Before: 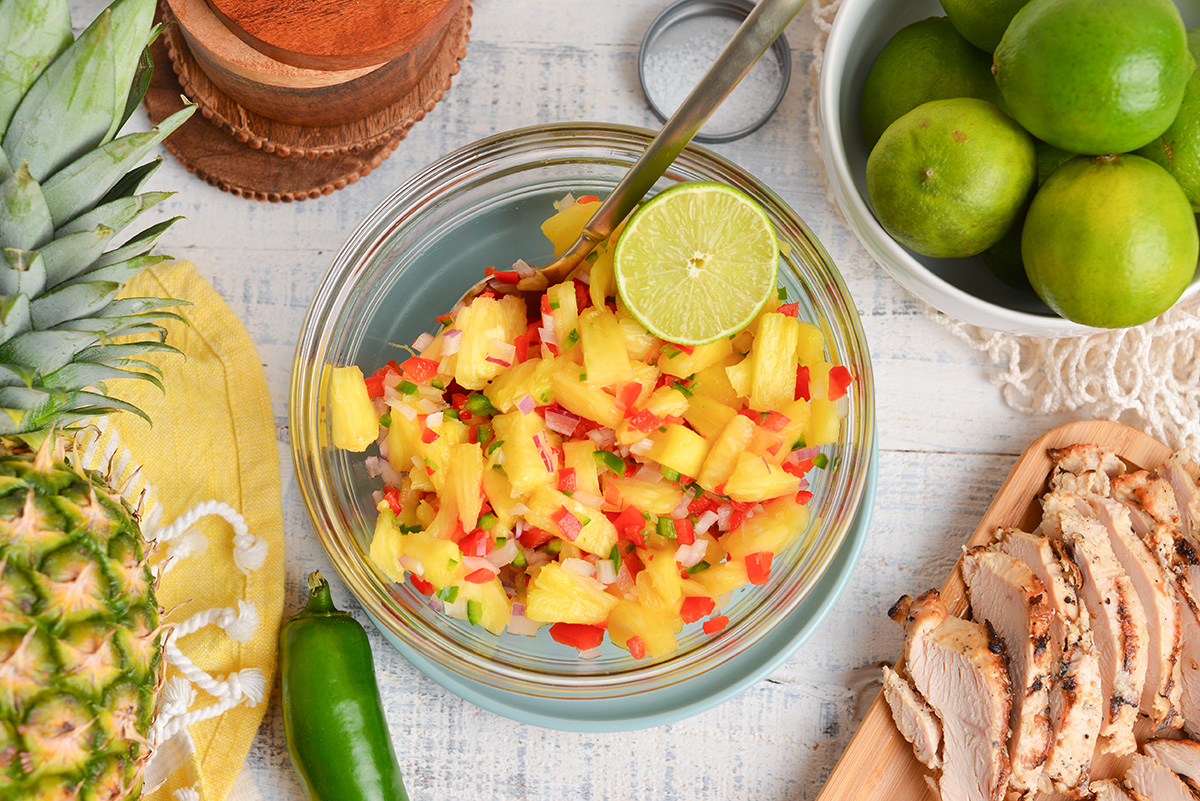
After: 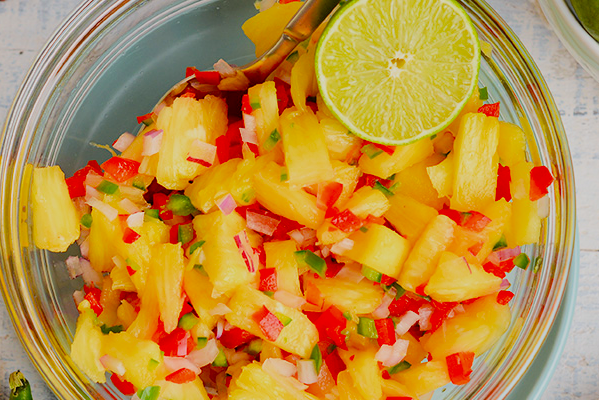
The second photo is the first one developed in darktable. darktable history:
crop: left 25%, top 25%, right 25%, bottom 25%
filmic rgb: black relative exposure -7.75 EV, white relative exposure 4.4 EV, threshold 3 EV, hardness 3.76, latitude 38.11%, contrast 0.966, highlights saturation mix 10%, shadows ↔ highlights balance 4.59%, color science v4 (2020), enable highlight reconstruction true
